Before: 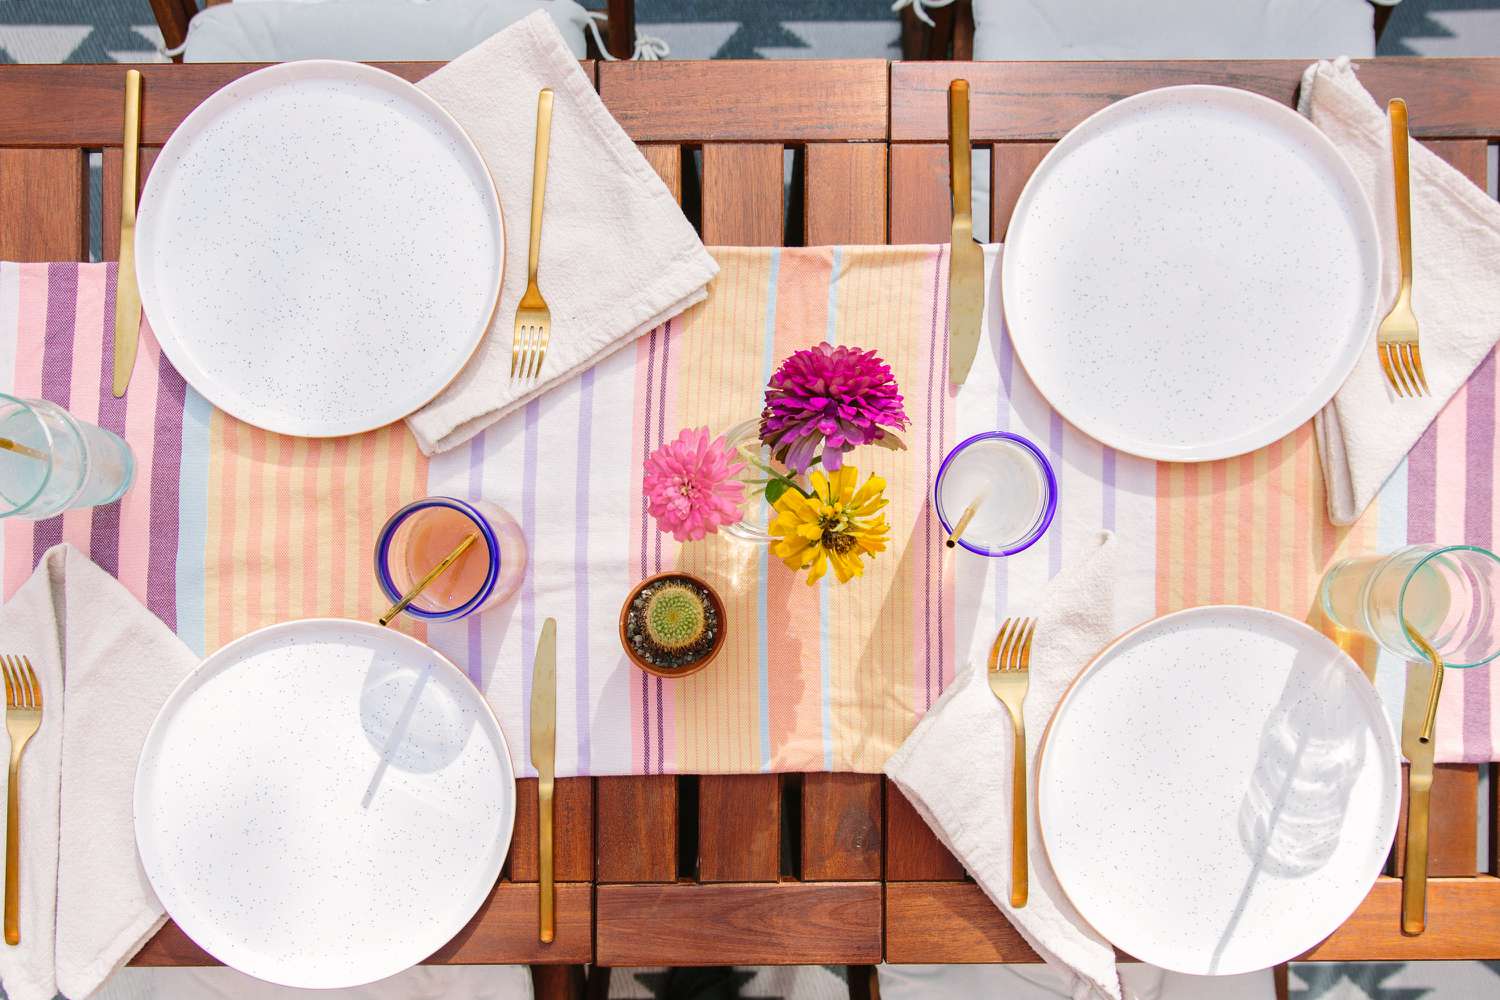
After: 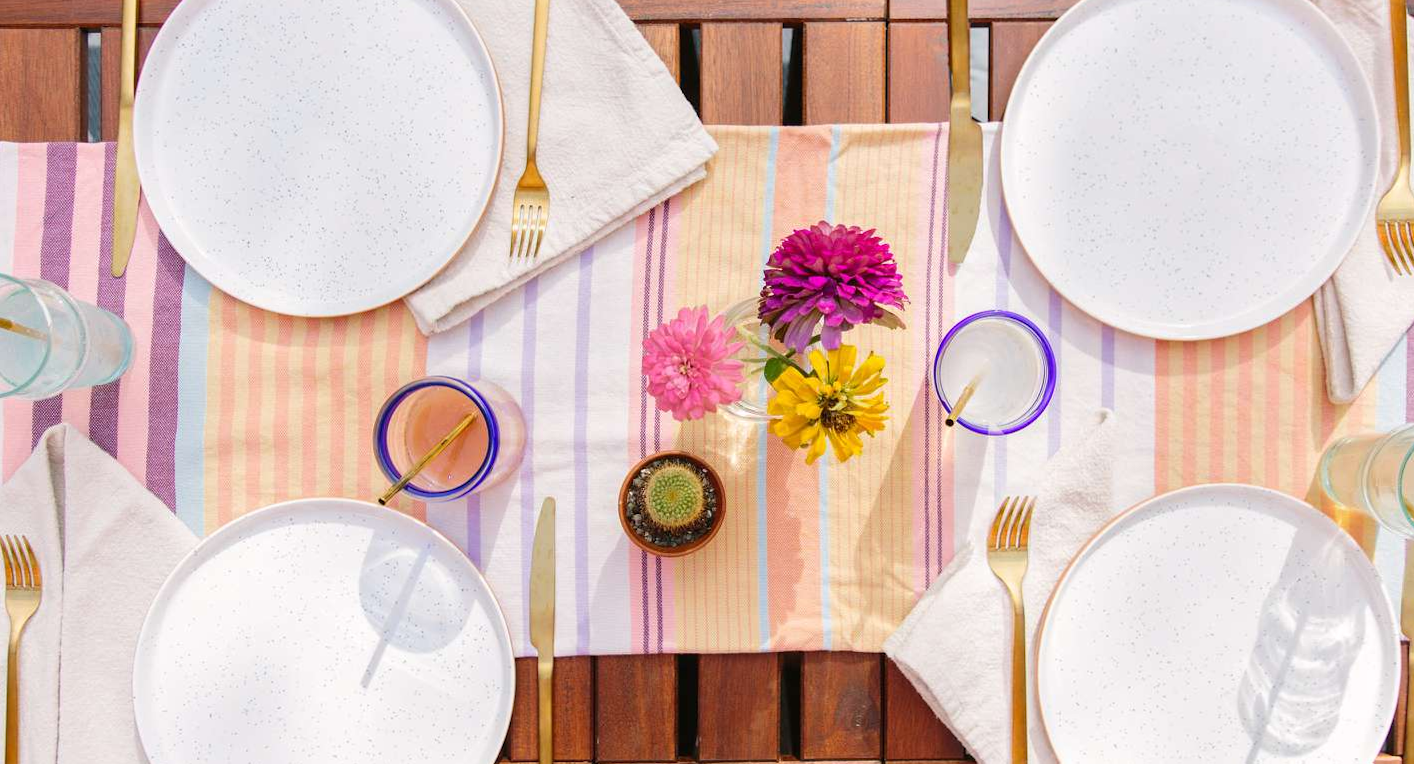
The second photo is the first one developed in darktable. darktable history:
crop and rotate: angle 0.079°, top 12.052%, right 5.49%, bottom 11.307%
